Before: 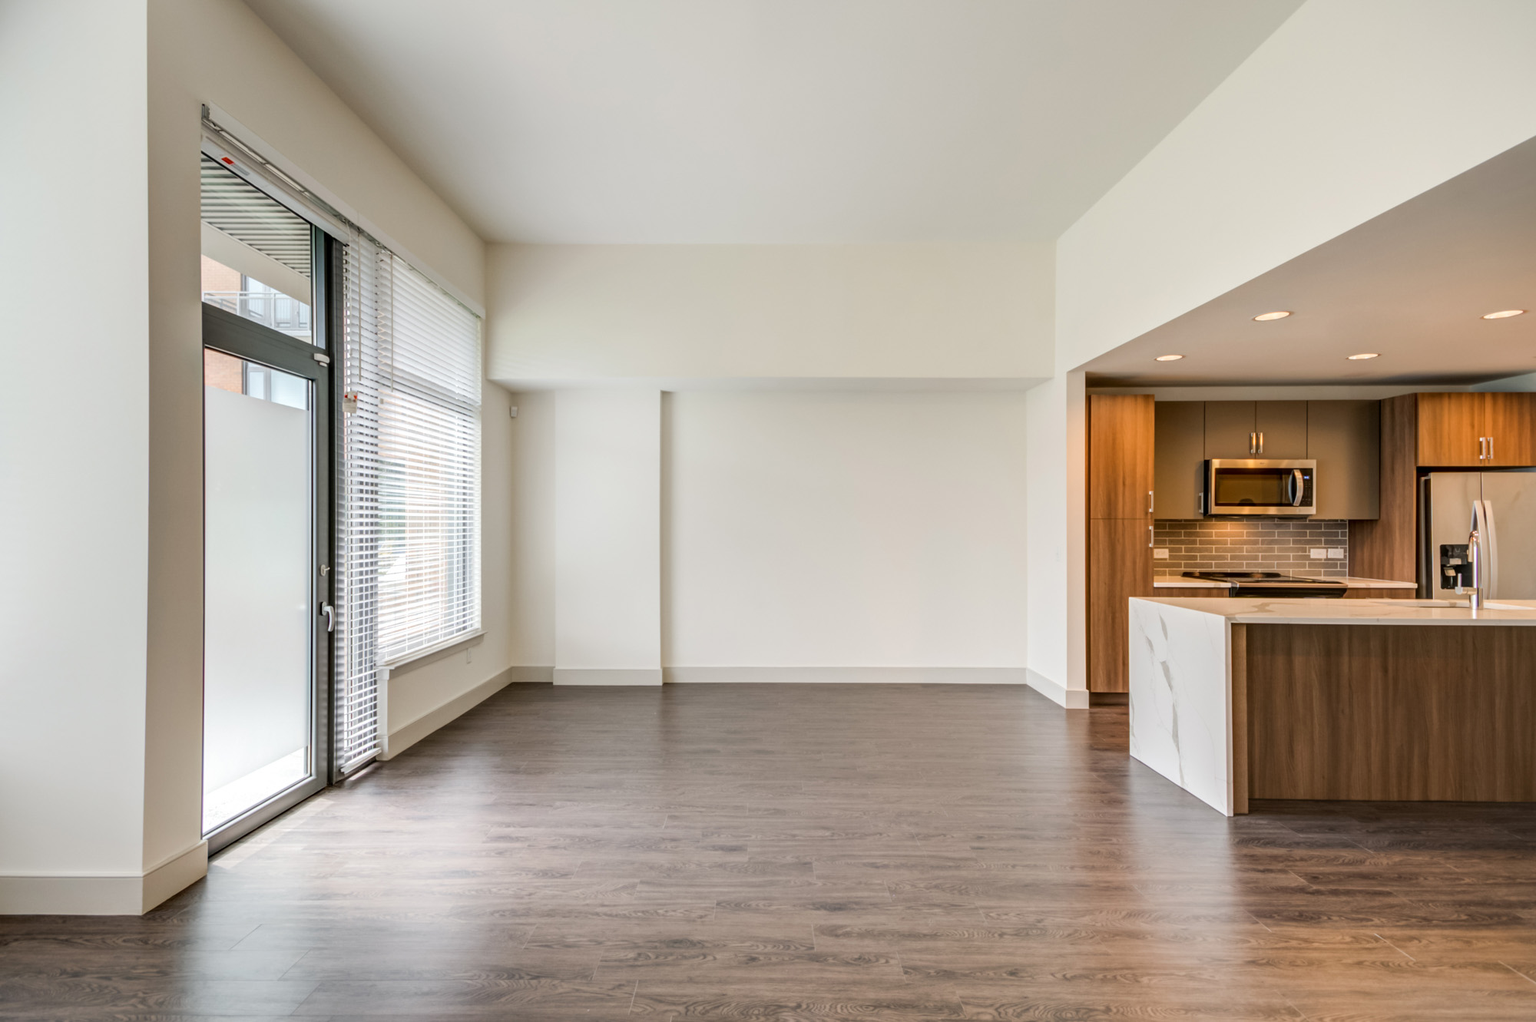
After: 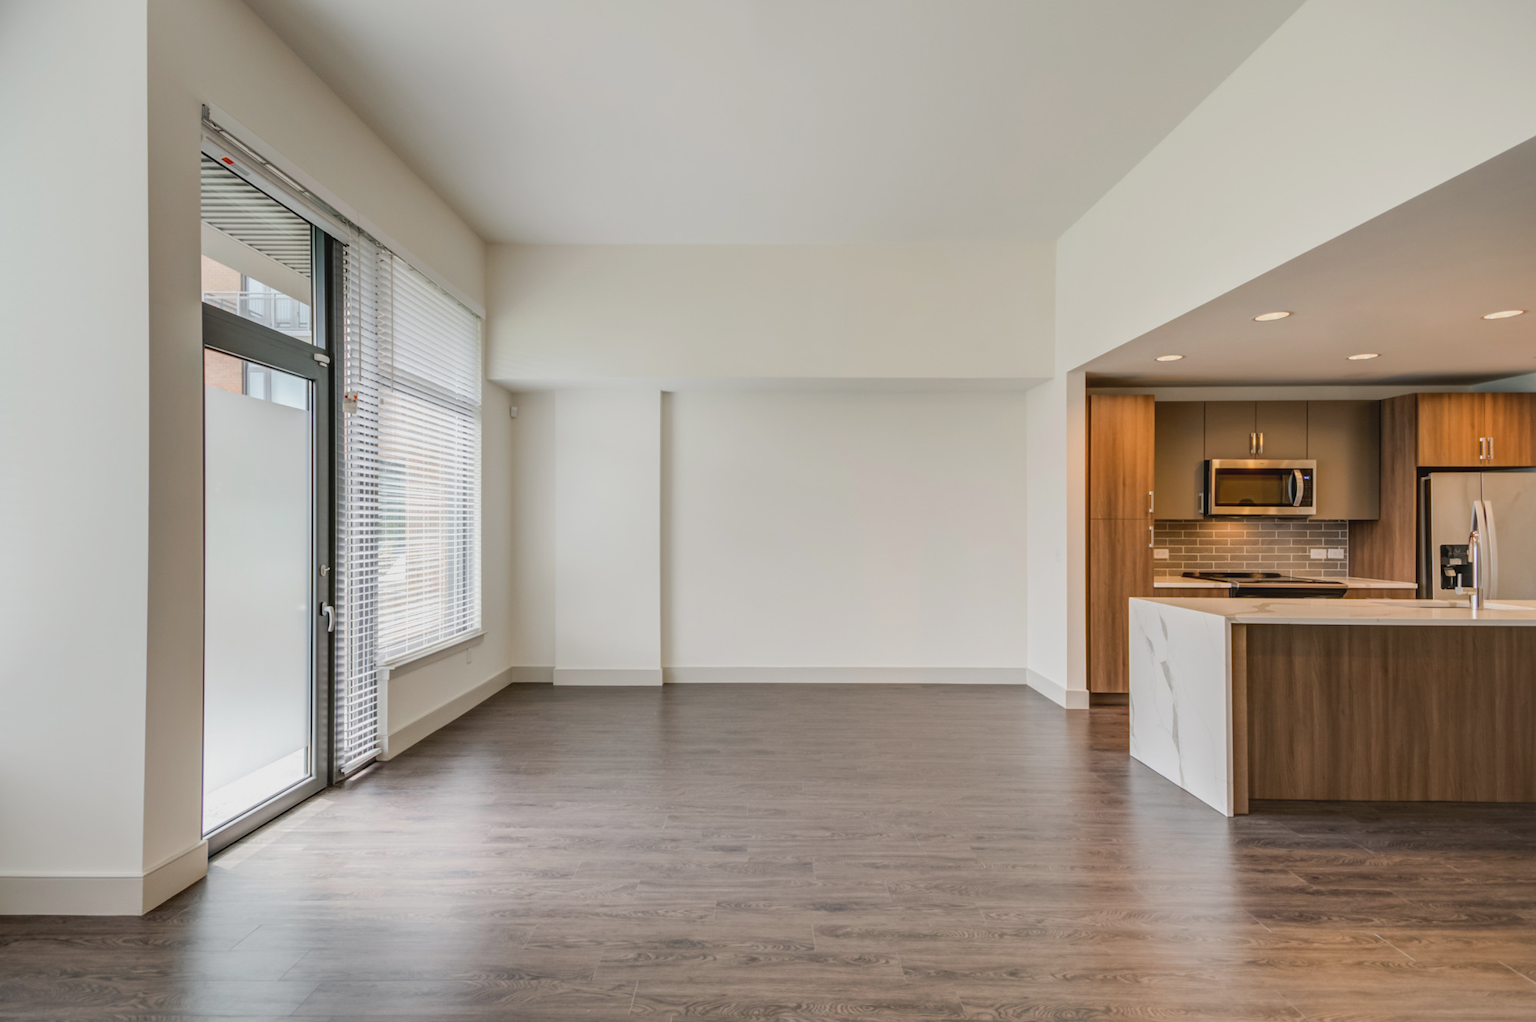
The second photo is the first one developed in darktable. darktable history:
contrast brightness saturation: contrast -0.1, saturation -0.099
exposure: black level correction 0.001, exposure -0.123 EV, compensate highlight preservation false
